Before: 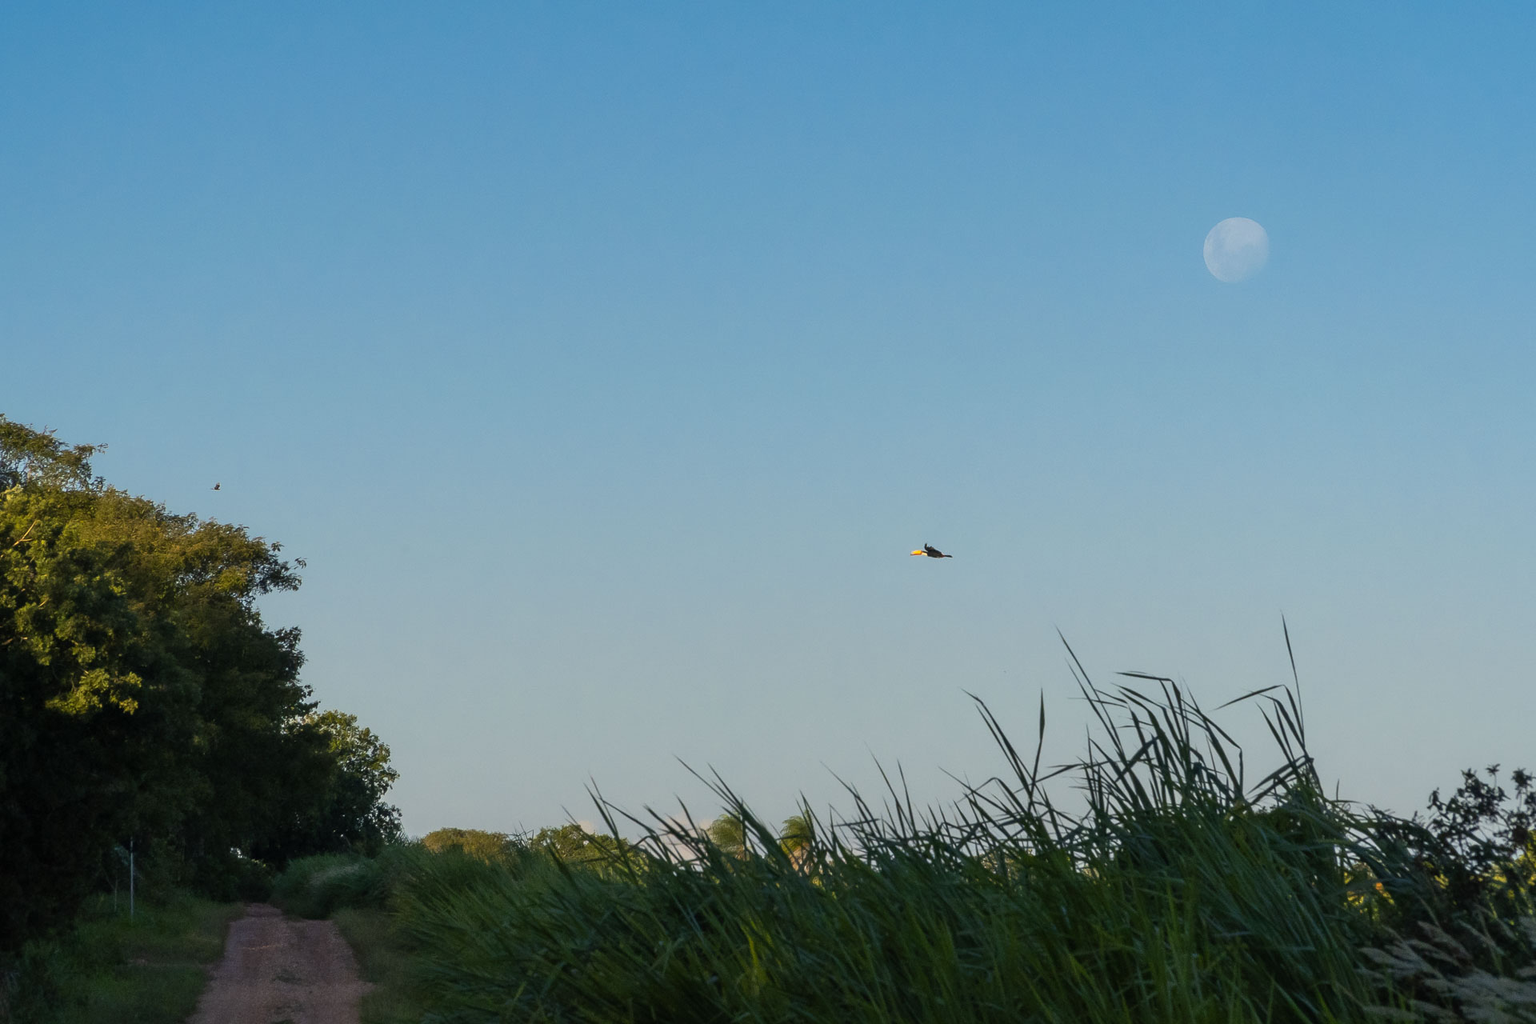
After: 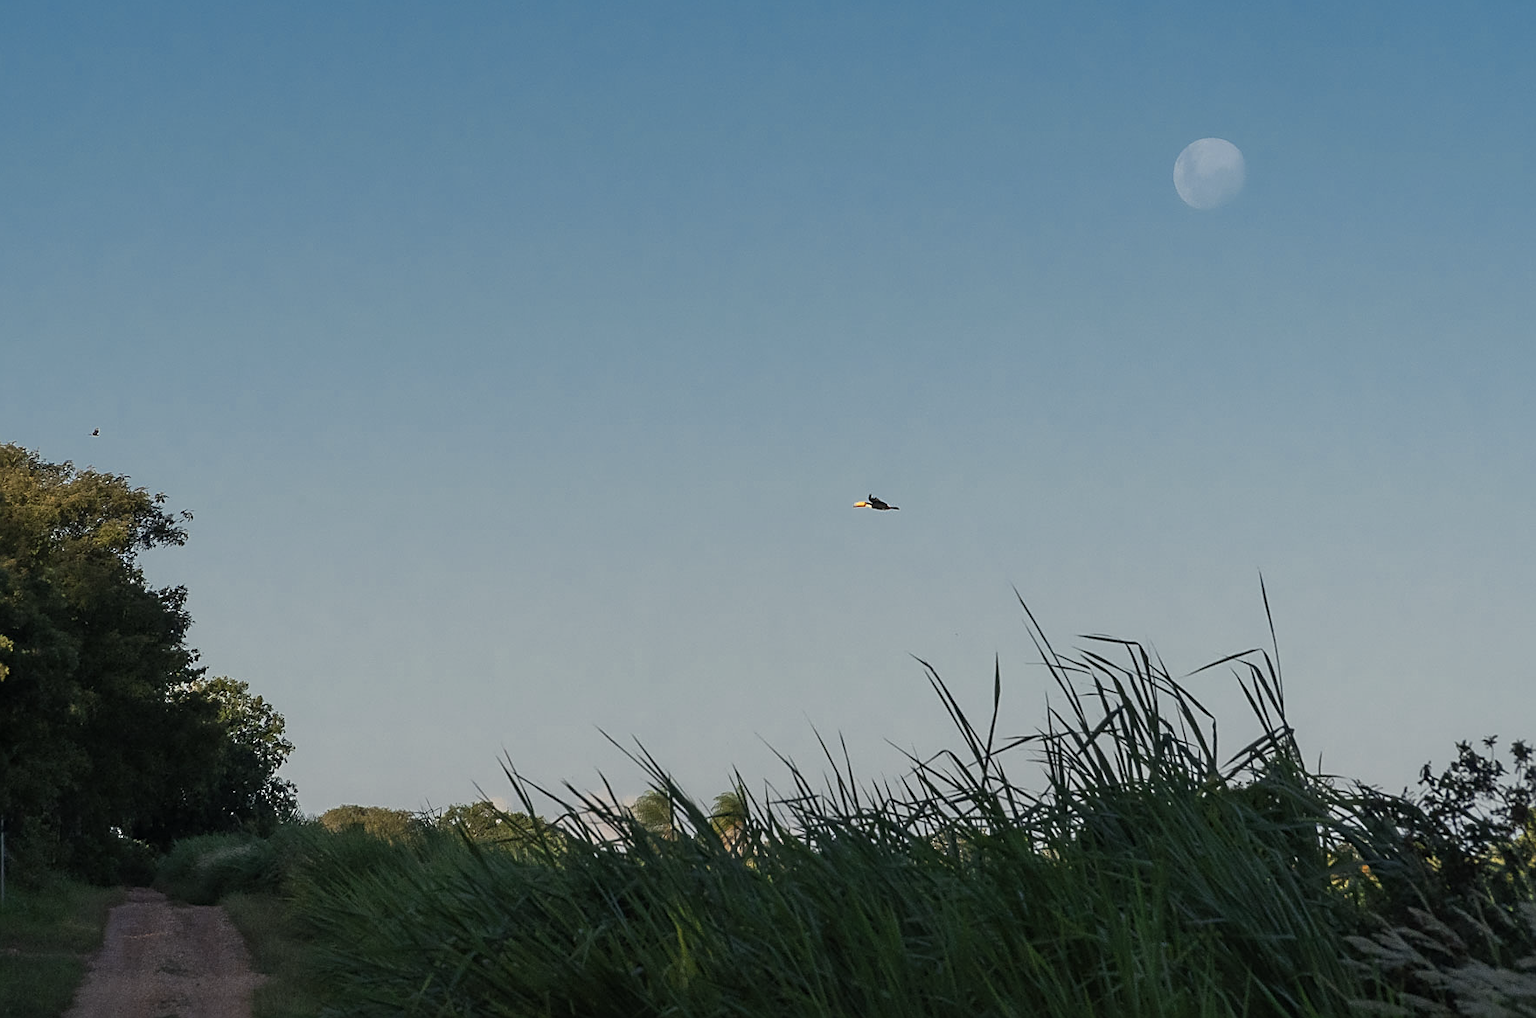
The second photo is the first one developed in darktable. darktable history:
color zones: curves: ch0 [(0, 0.5) (0.125, 0.4) (0.25, 0.5) (0.375, 0.4) (0.5, 0.4) (0.625, 0.35) (0.75, 0.35) (0.875, 0.5)]; ch1 [(0, 0.35) (0.125, 0.45) (0.25, 0.35) (0.375, 0.35) (0.5, 0.35) (0.625, 0.35) (0.75, 0.45) (0.875, 0.35)]; ch2 [(0, 0.6) (0.125, 0.5) (0.25, 0.5) (0.375, 0.6) (0.5, 0.6) (0.625, 0.5) (0.75, 0.5) (0.875, 0.5)]
crop and rotate: left 8.473%, top 8.927%
color calibration: illuminant custom, x 0.345, y 0.359, temperature 5071.37 K
sharpen: amount 0.551
